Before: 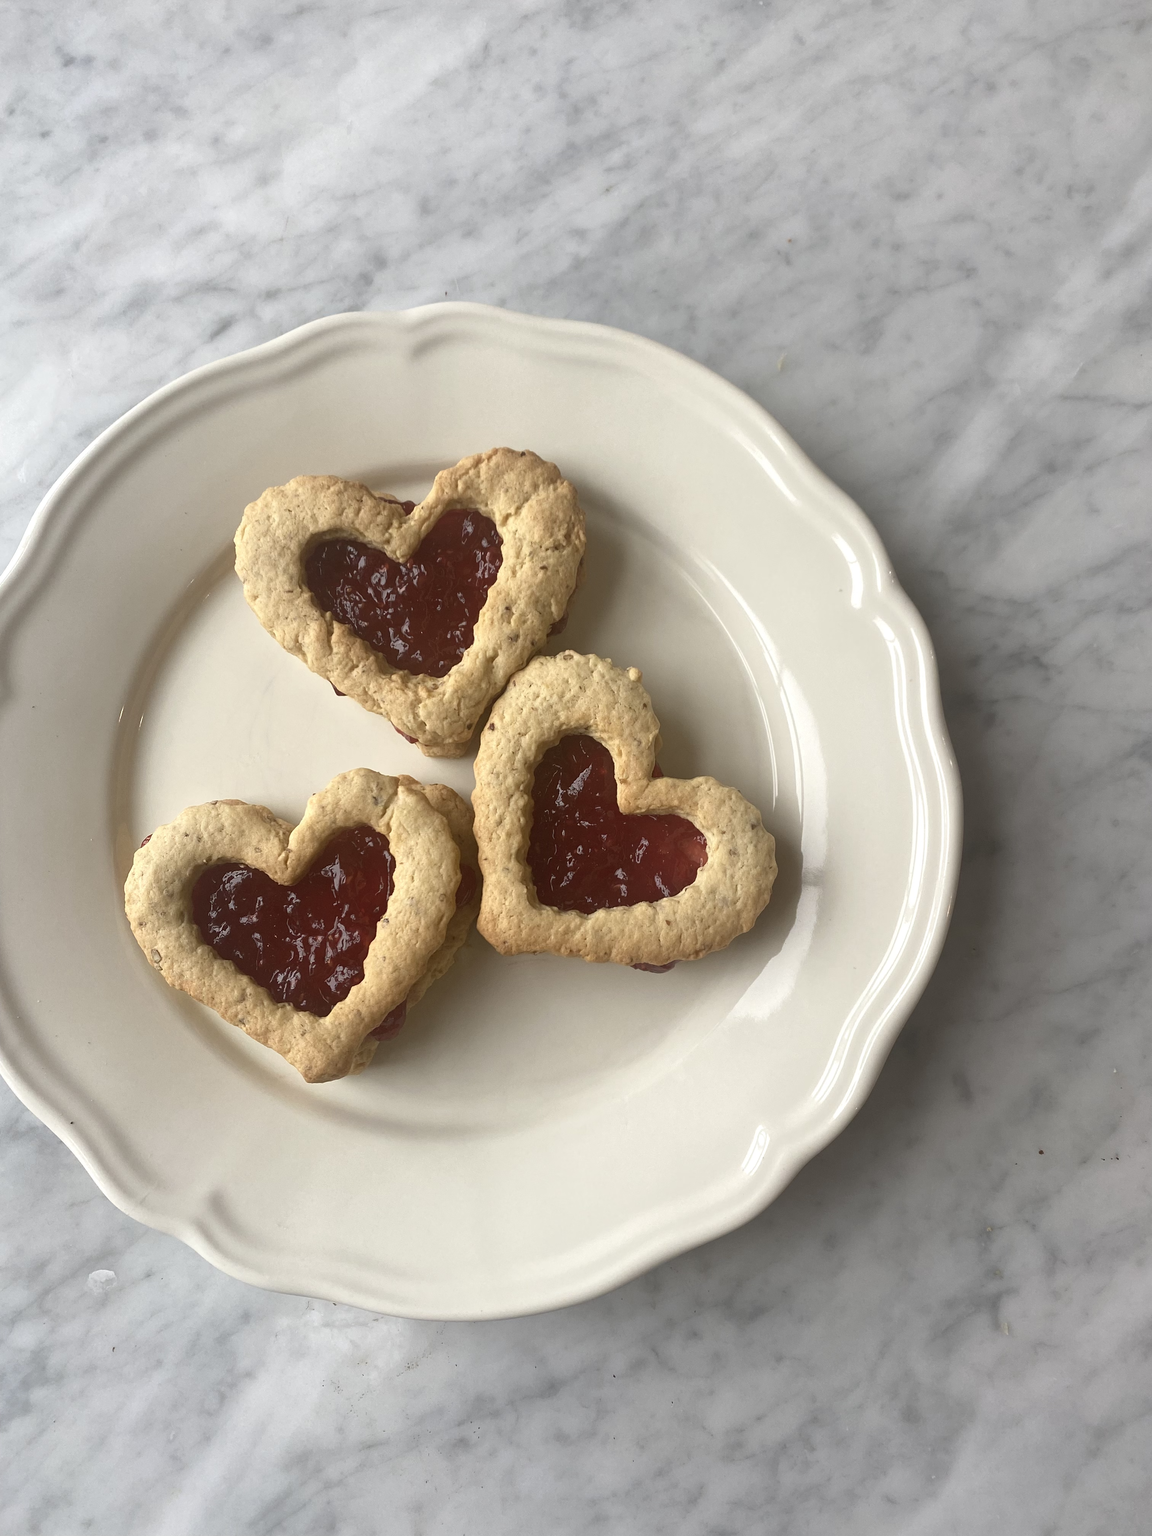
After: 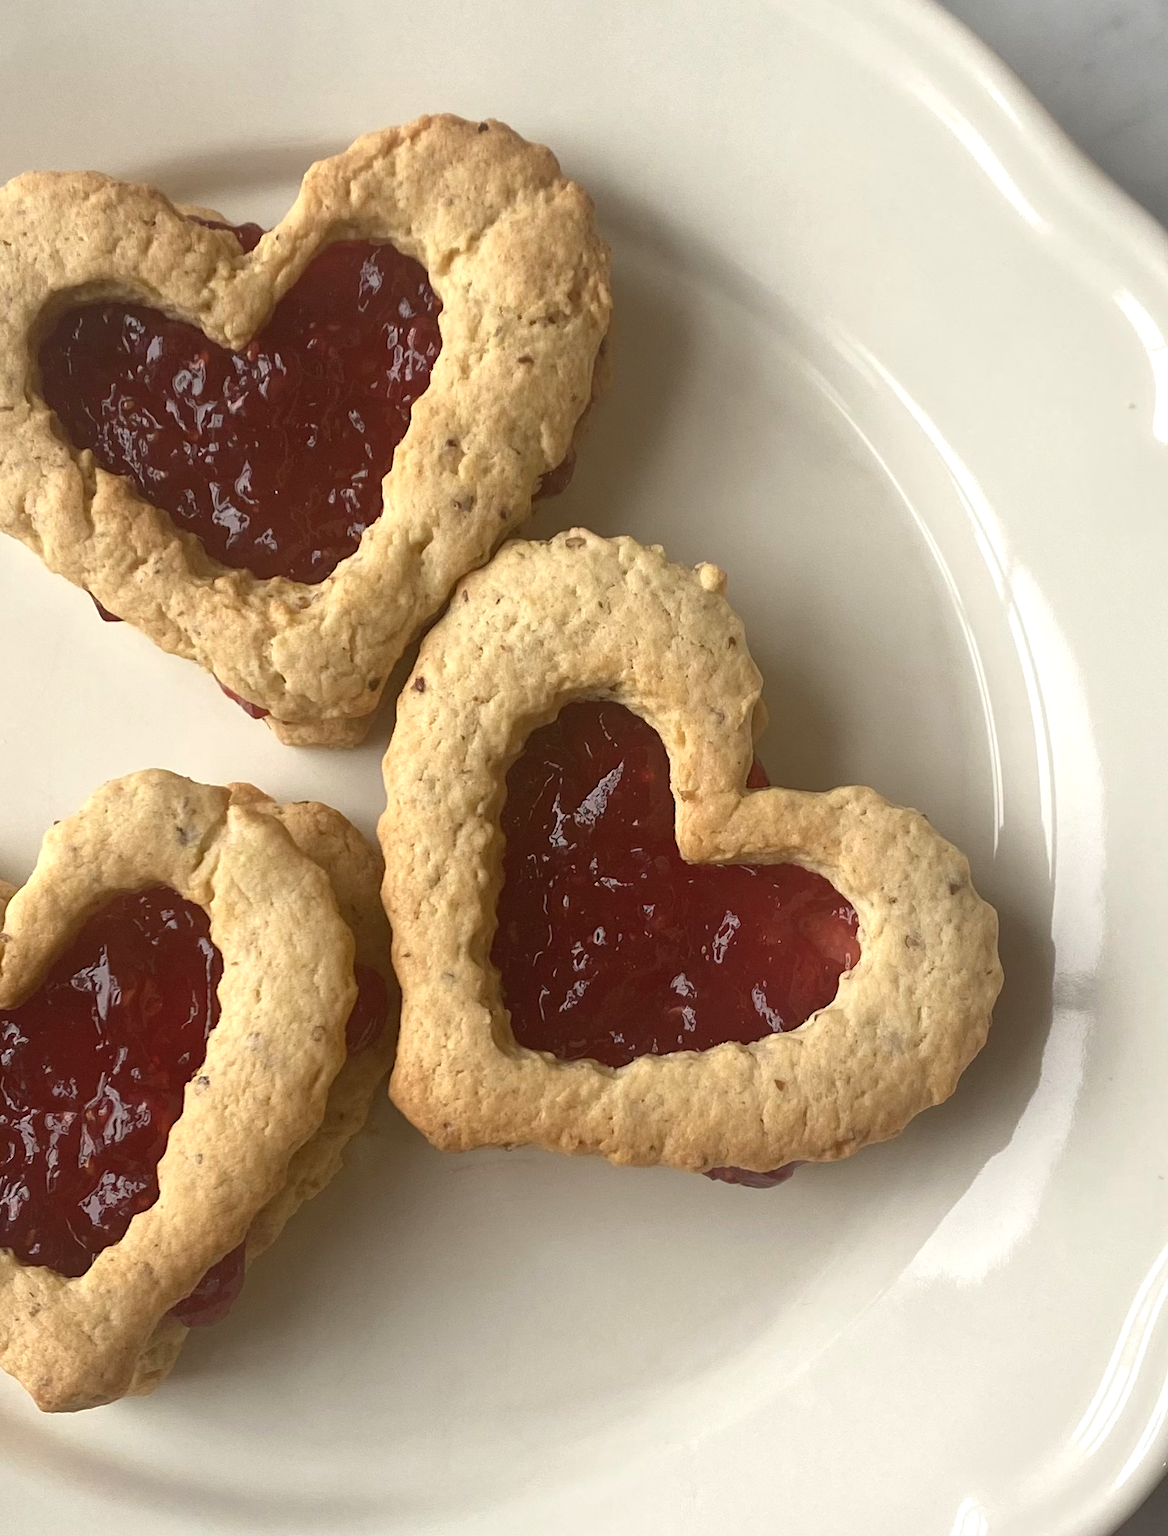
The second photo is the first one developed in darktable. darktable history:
crop: left 24.881%, top 25.508%, right 25.438%, bottom 25.524%
exposure: exposure 0.13 EV, compensate highlight preservation false
